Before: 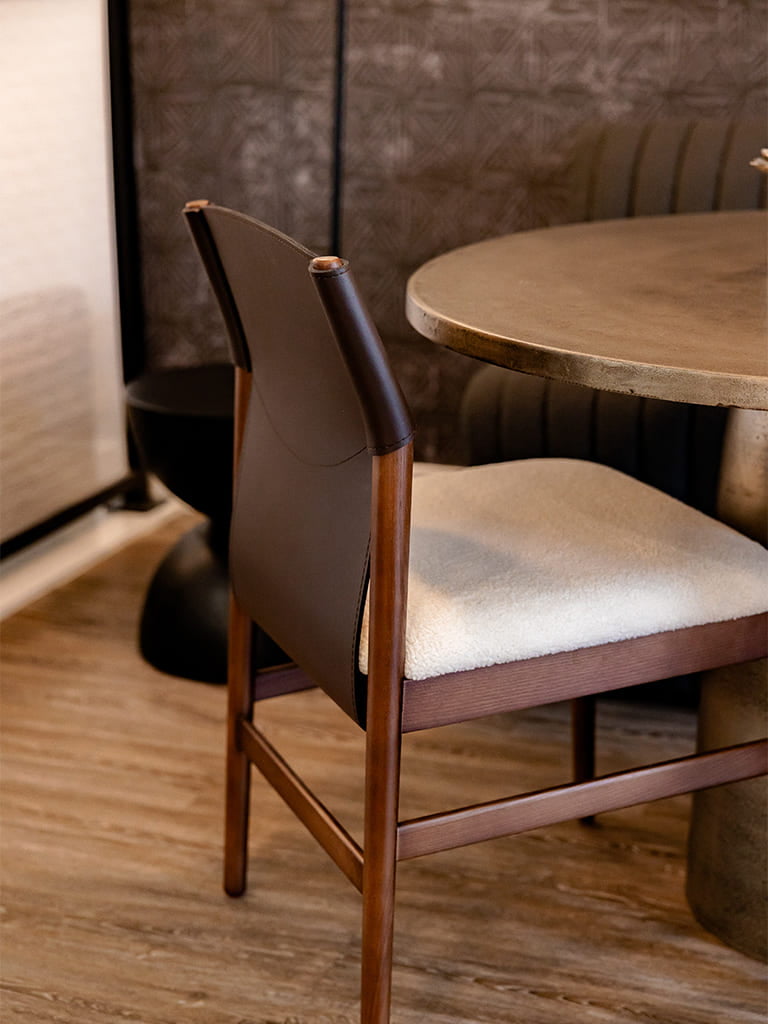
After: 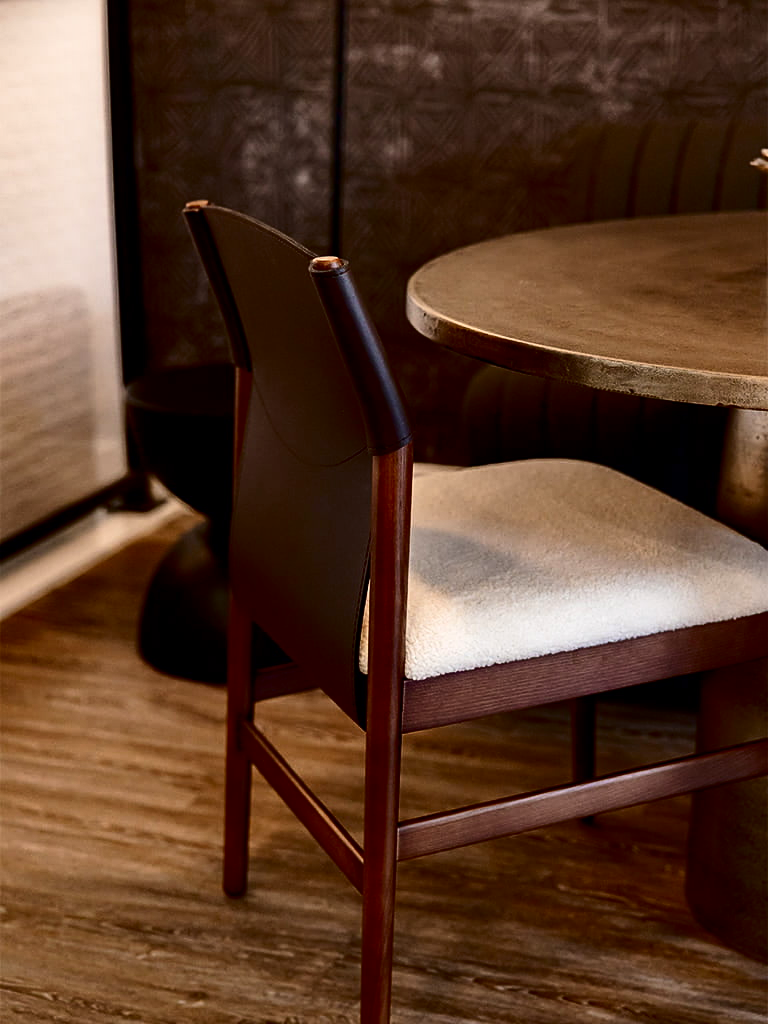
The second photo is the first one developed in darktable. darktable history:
shadows and highlights: shadows 20.95, highlights -81.9, soften with gaussian
contrast brightness saturation: contrast 0.236, brightness -0.229, saturation 0.143
sharpen: amount 0.201
